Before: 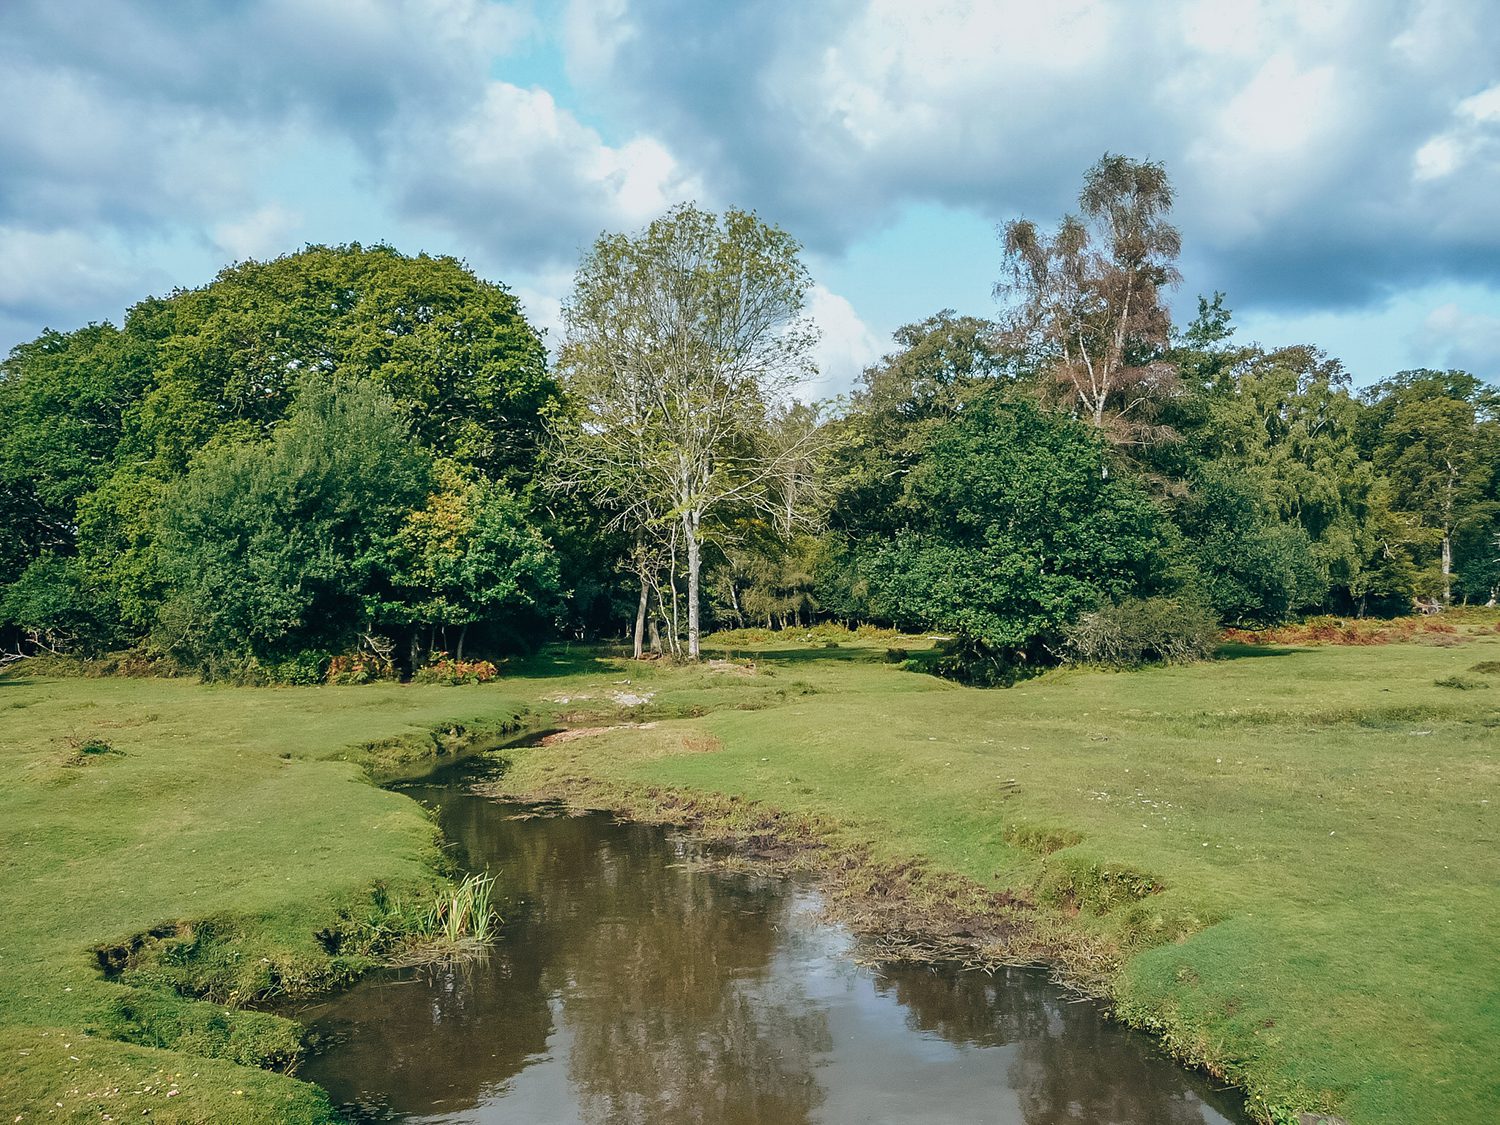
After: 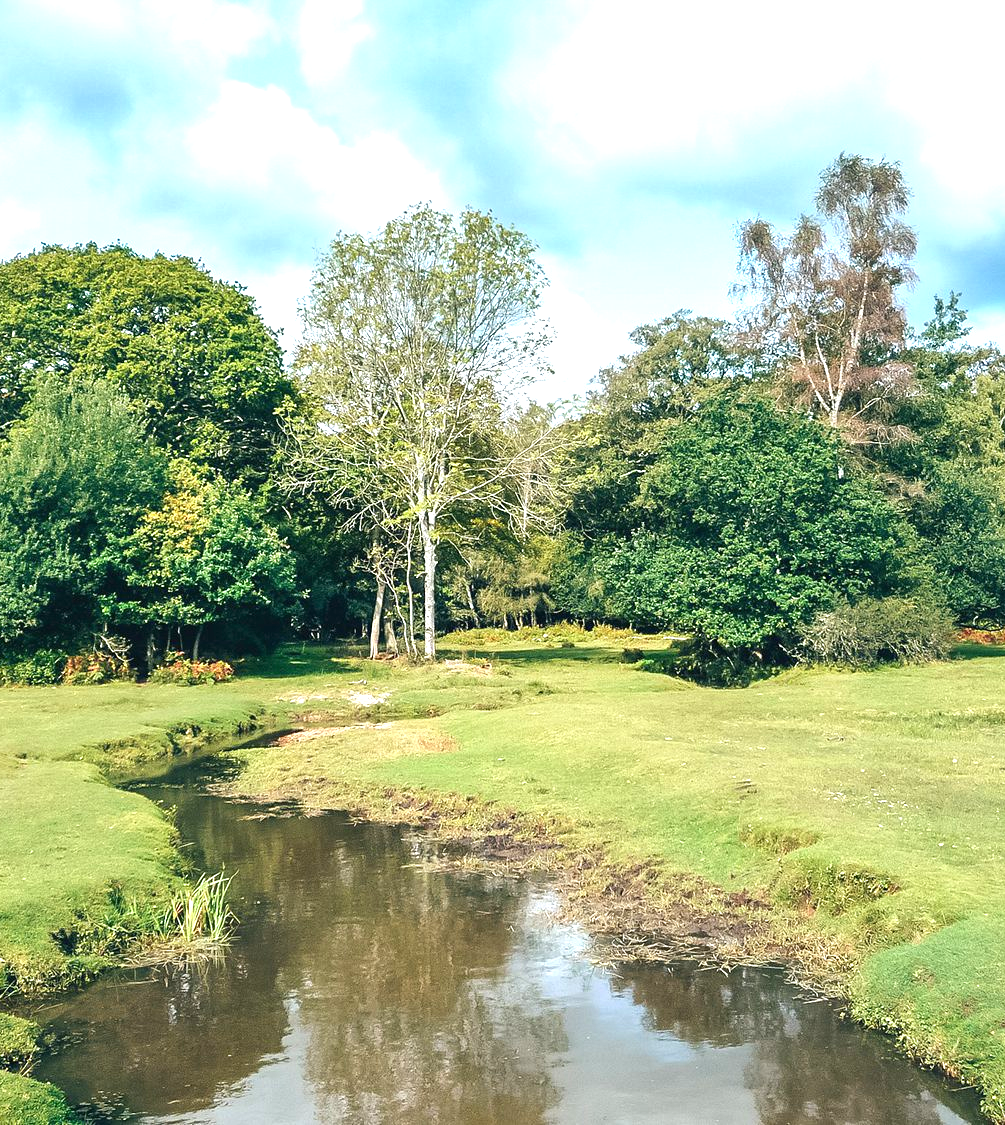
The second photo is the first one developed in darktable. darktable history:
exposure: black level correction 0, exposure 1.104 EV, compensate highlight preservation false
crop and rotate: left 17.606%, right 15.367%
